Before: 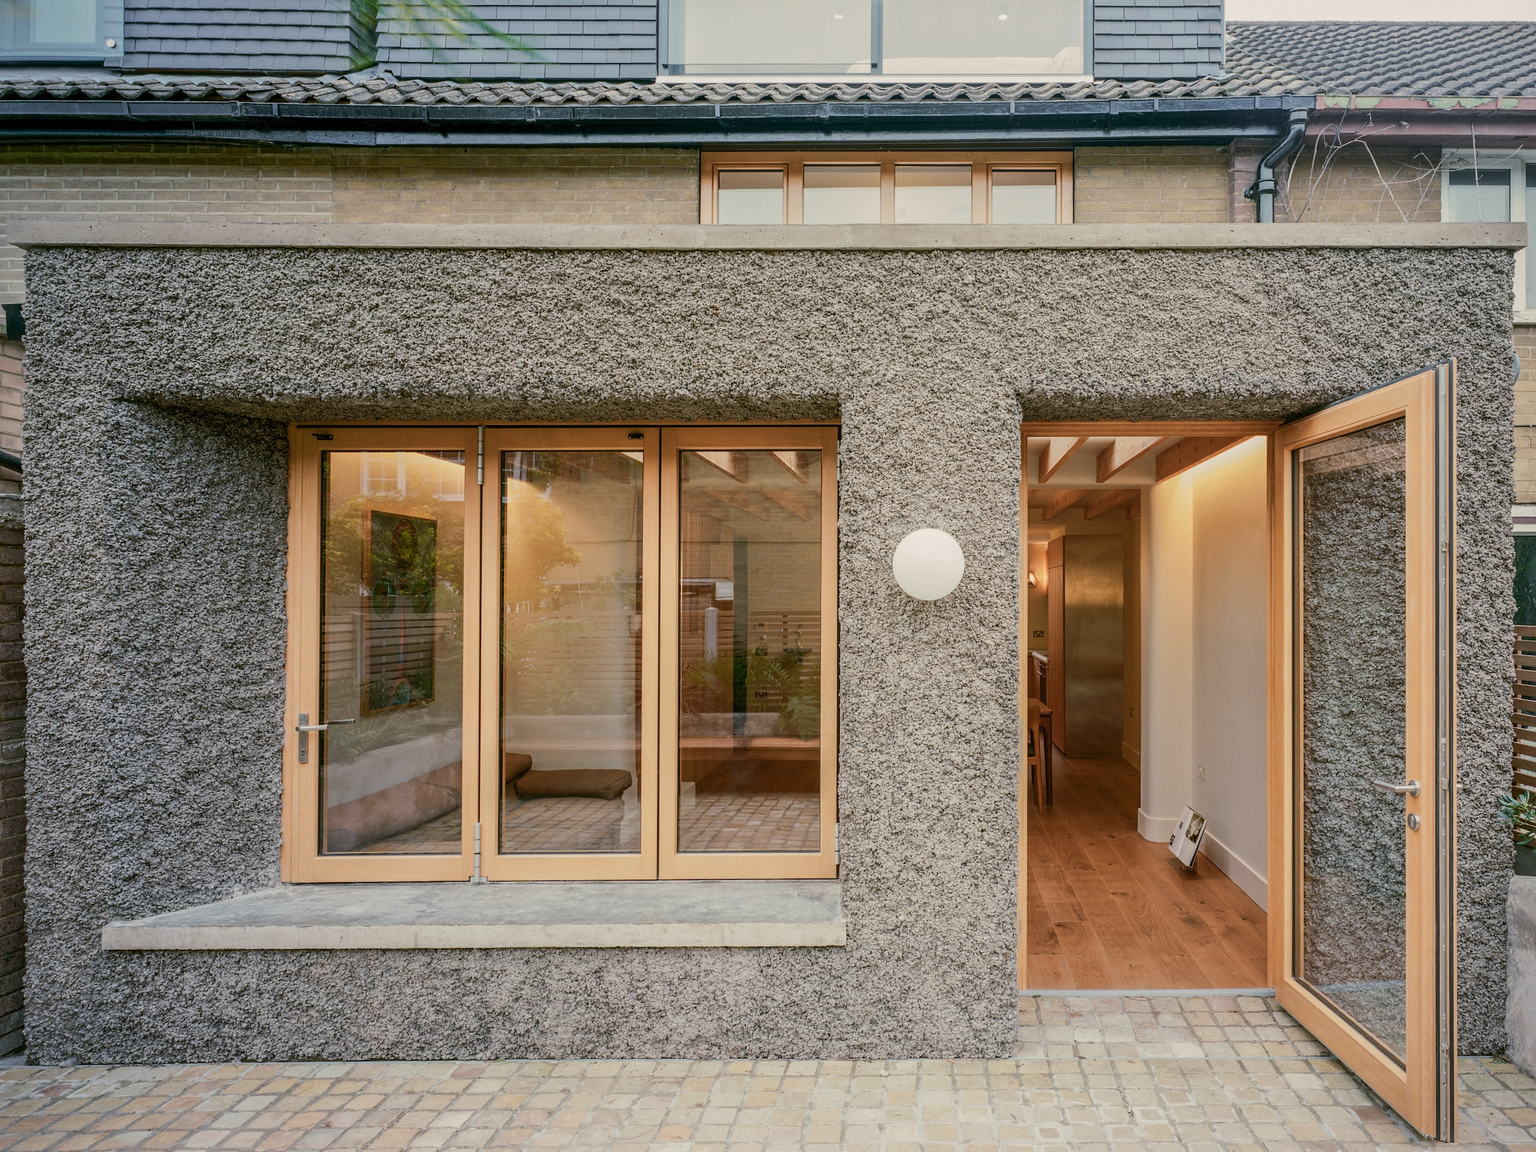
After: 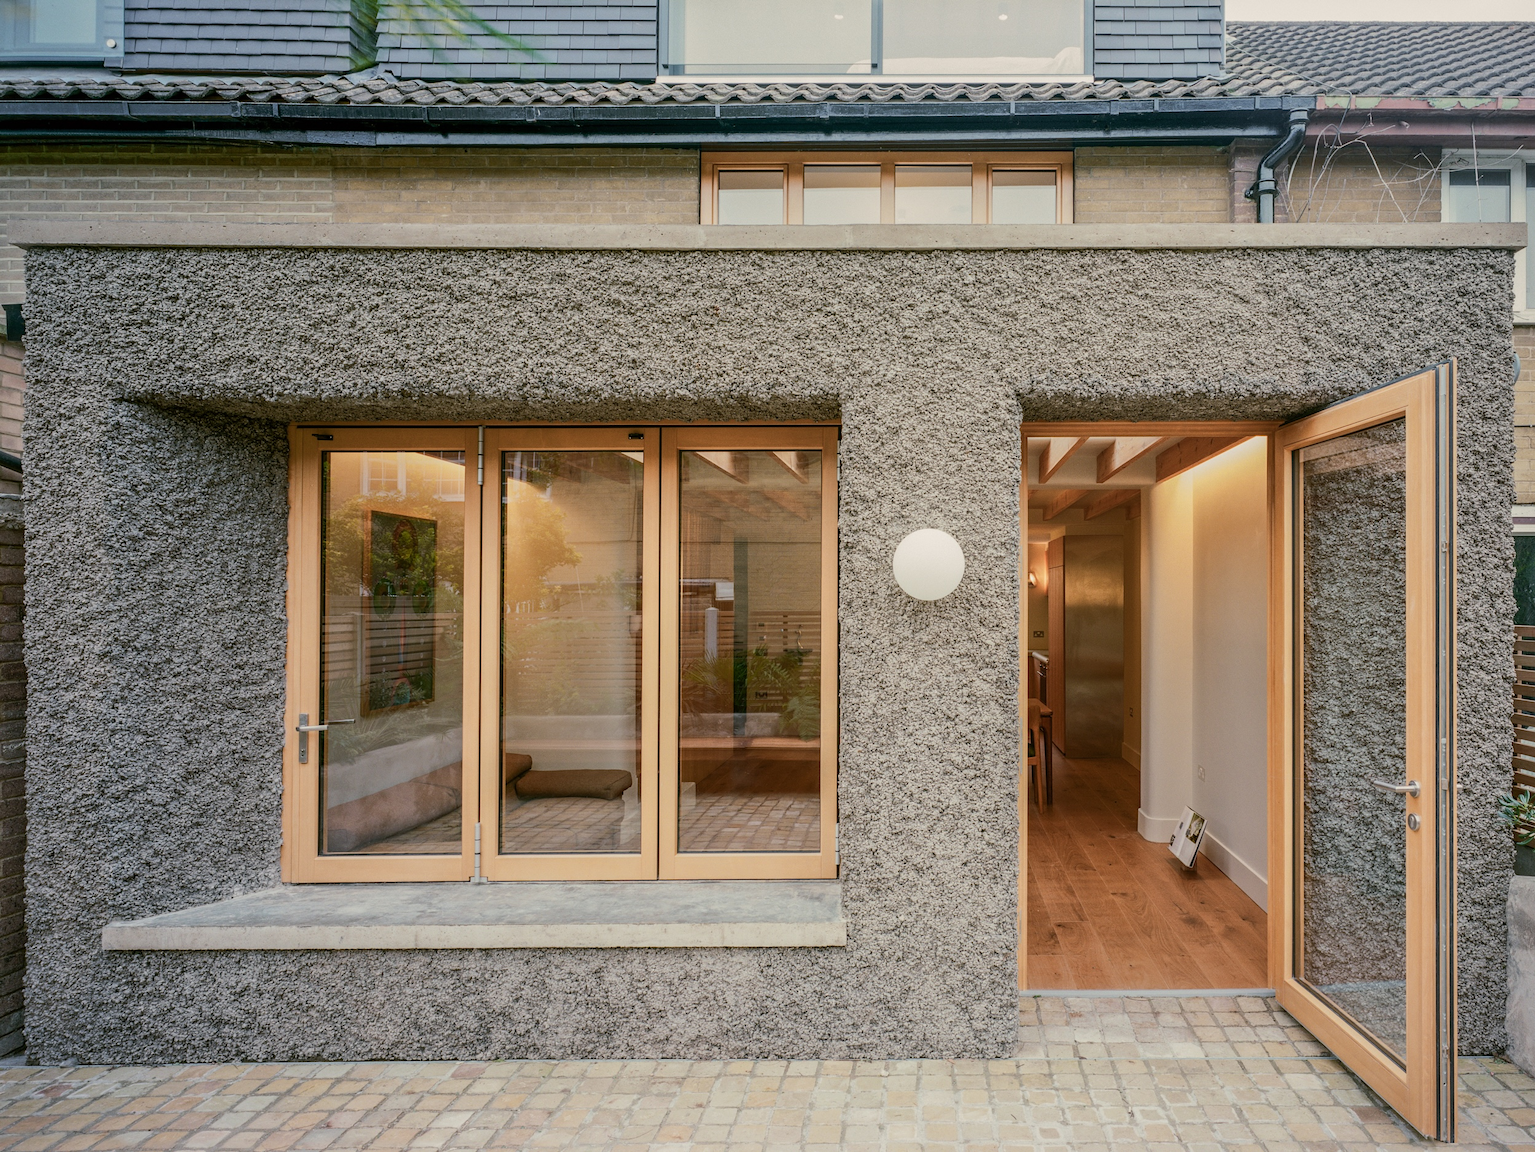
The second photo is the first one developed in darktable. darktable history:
levels: white 99.92%
